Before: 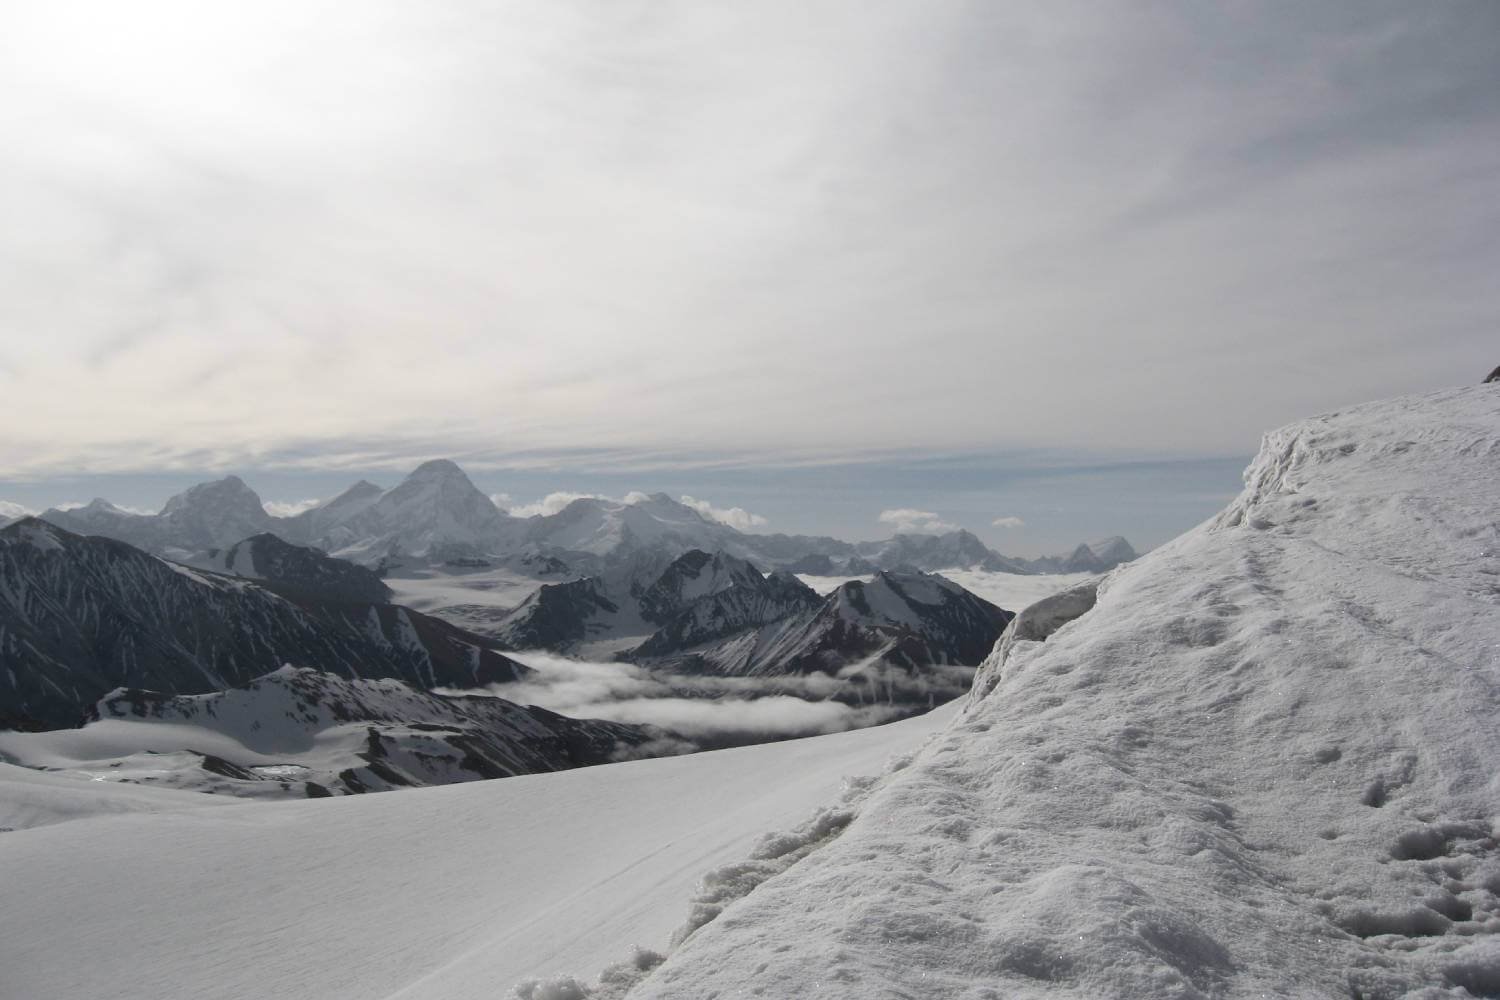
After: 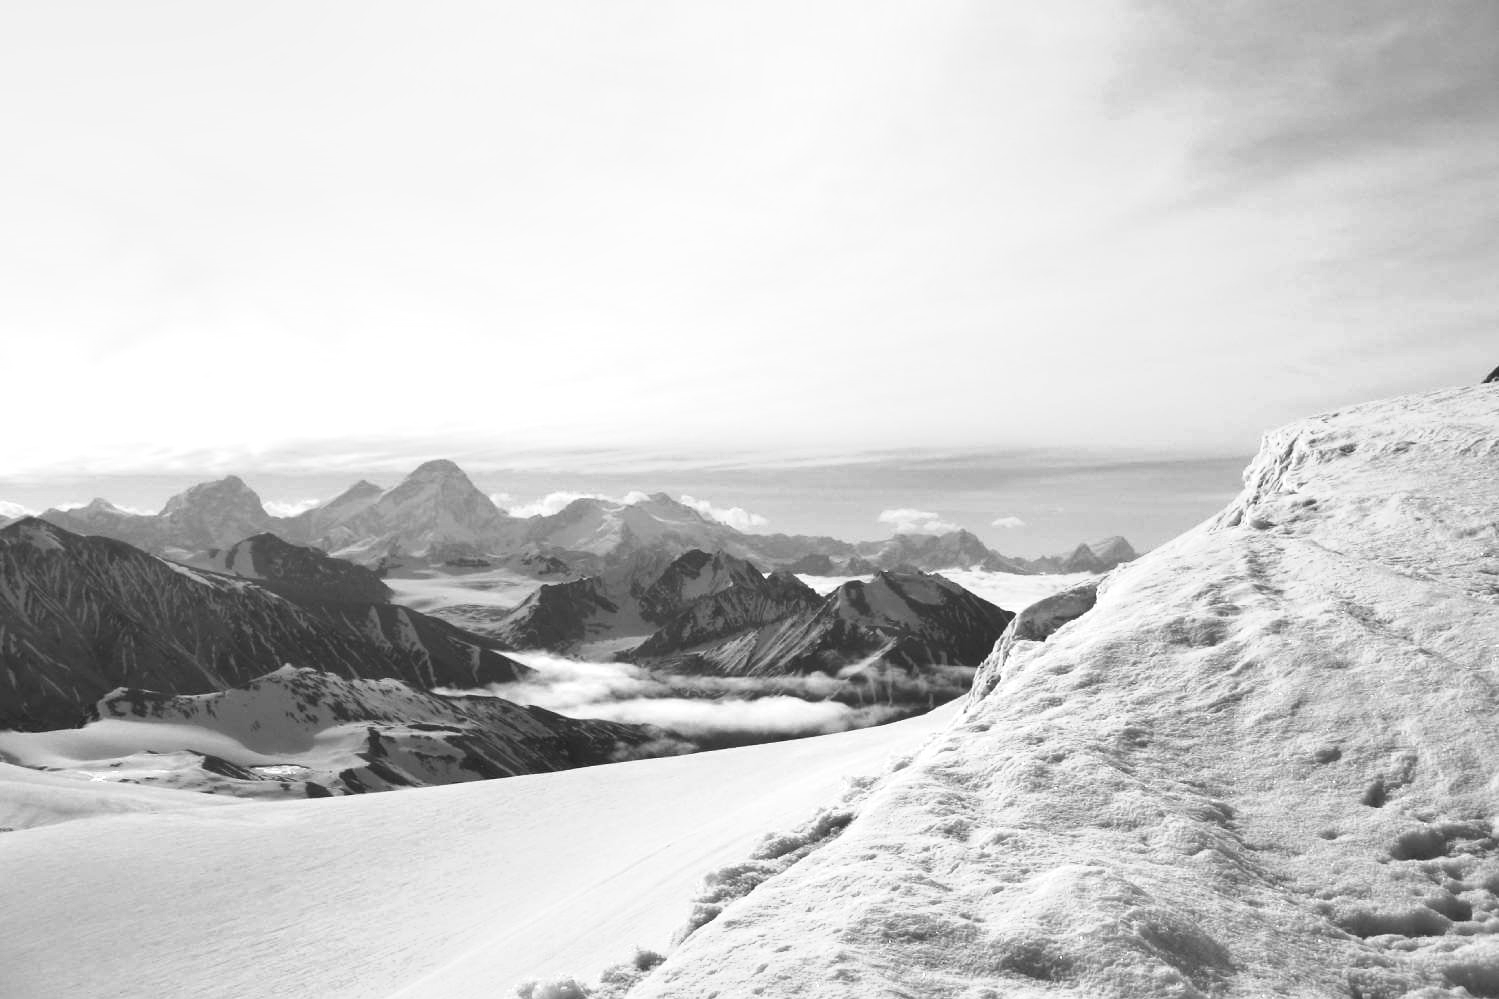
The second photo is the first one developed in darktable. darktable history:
monochrome: a 26.22, b 42.67, size 0.8
exposure: black level correction 0, exposure 1.379 EV, compensate exposure bias true, compensate highlight preservation false
shadows and highlights: shadows 20.91, highlights -35.45, soften with gaussian
